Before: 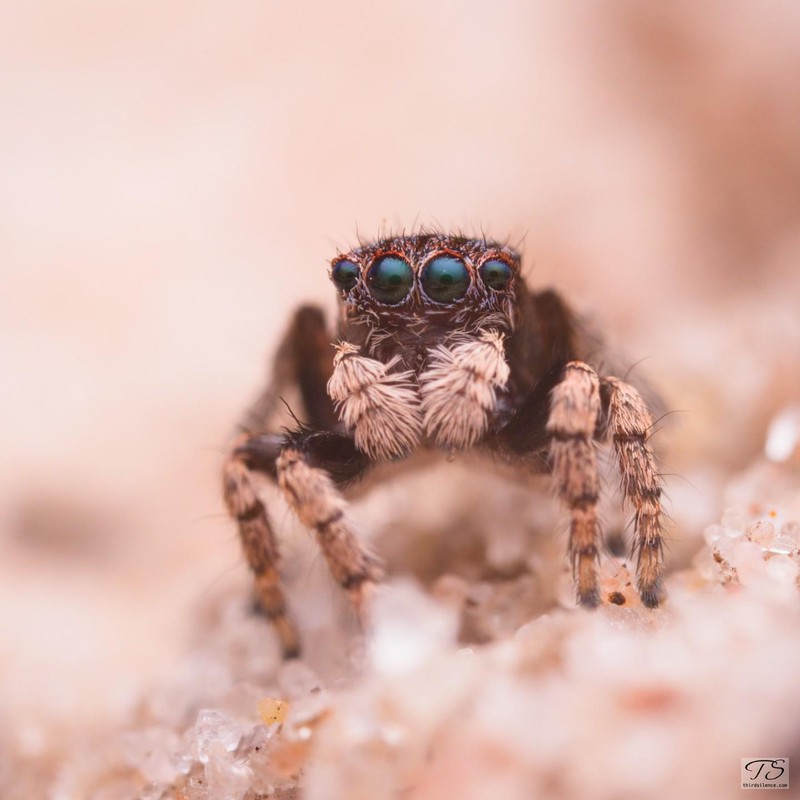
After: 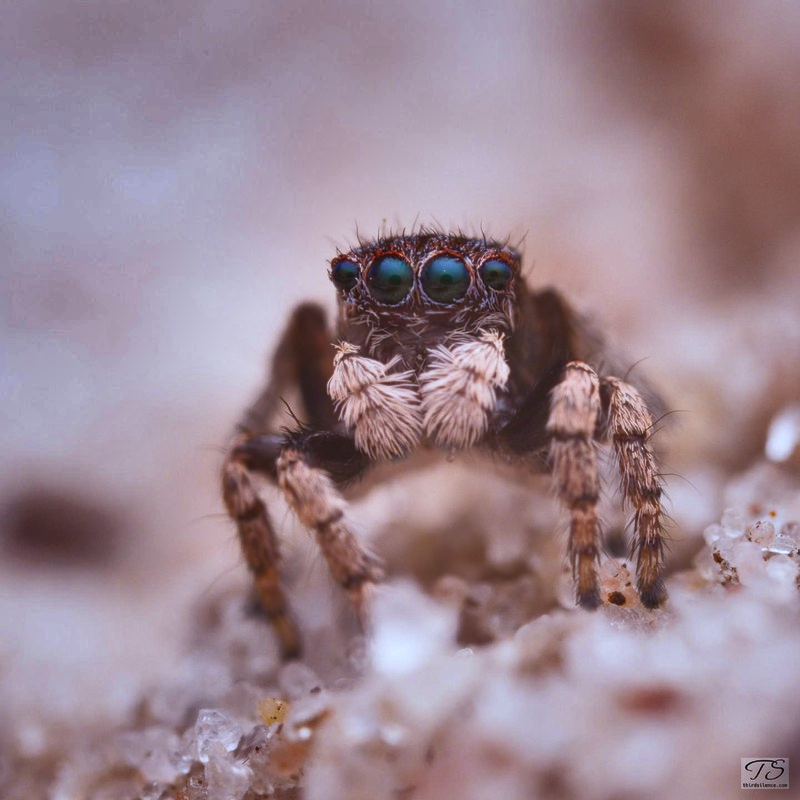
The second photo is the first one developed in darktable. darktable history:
white balance: red 0.931, blue 1.11
shadows and highlights: shadows 19.13, highlights -83.41, soften with gaussian
